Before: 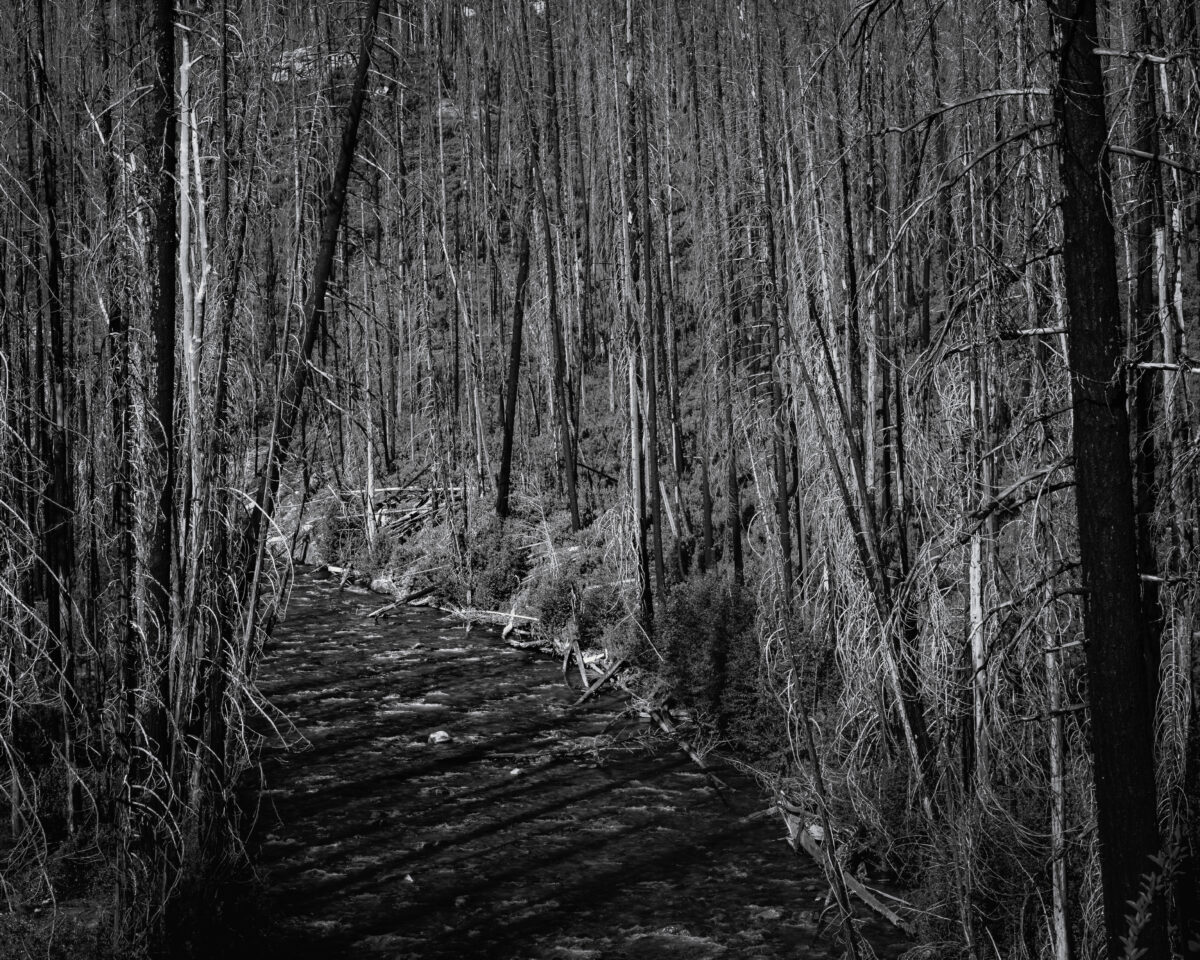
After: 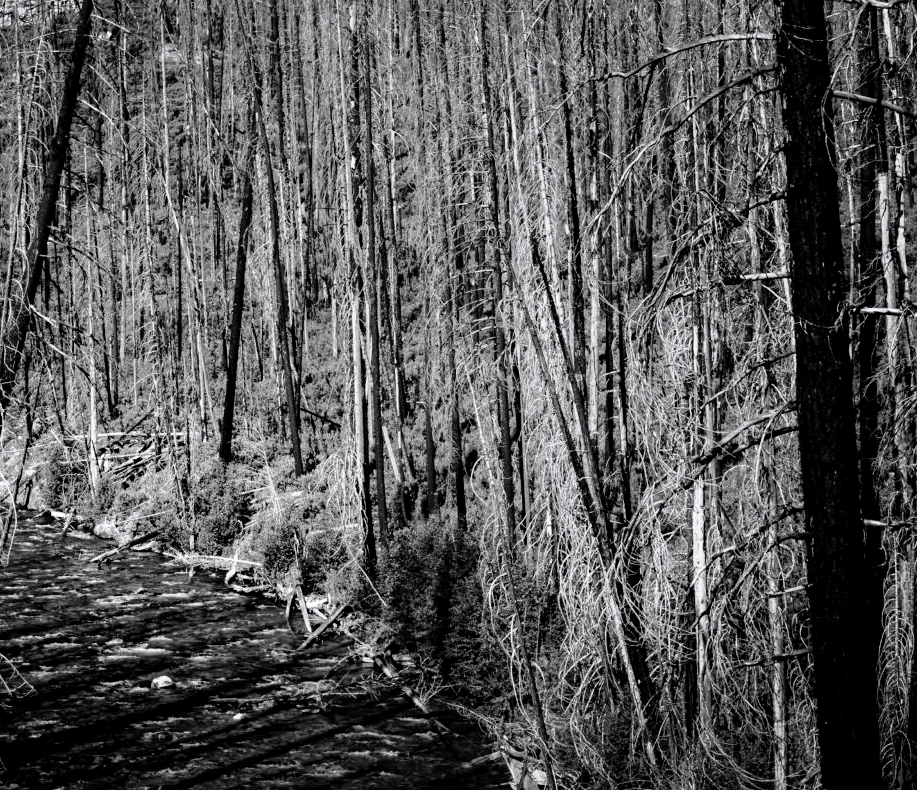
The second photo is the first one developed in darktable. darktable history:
base curve: curves: ch0 [(0, 0) (0.008, 0.007) (0.022, 0.029) (0.048, 0.089) (0.092, 0.197) (0.191, 0.399) (0.275, 0.534) (0.357, 0.65) (0.477, 0.78) (0.542, 0.833) (0.799, 0.973) (1, 1)], preserve colors none
tone equalizer: on, module defaults
exposure: black level correction 0.005, exposure 0.014 EV, compensate highlight preservation false
crop: left 23.095%, top 5.827%, bottom 11.854%
